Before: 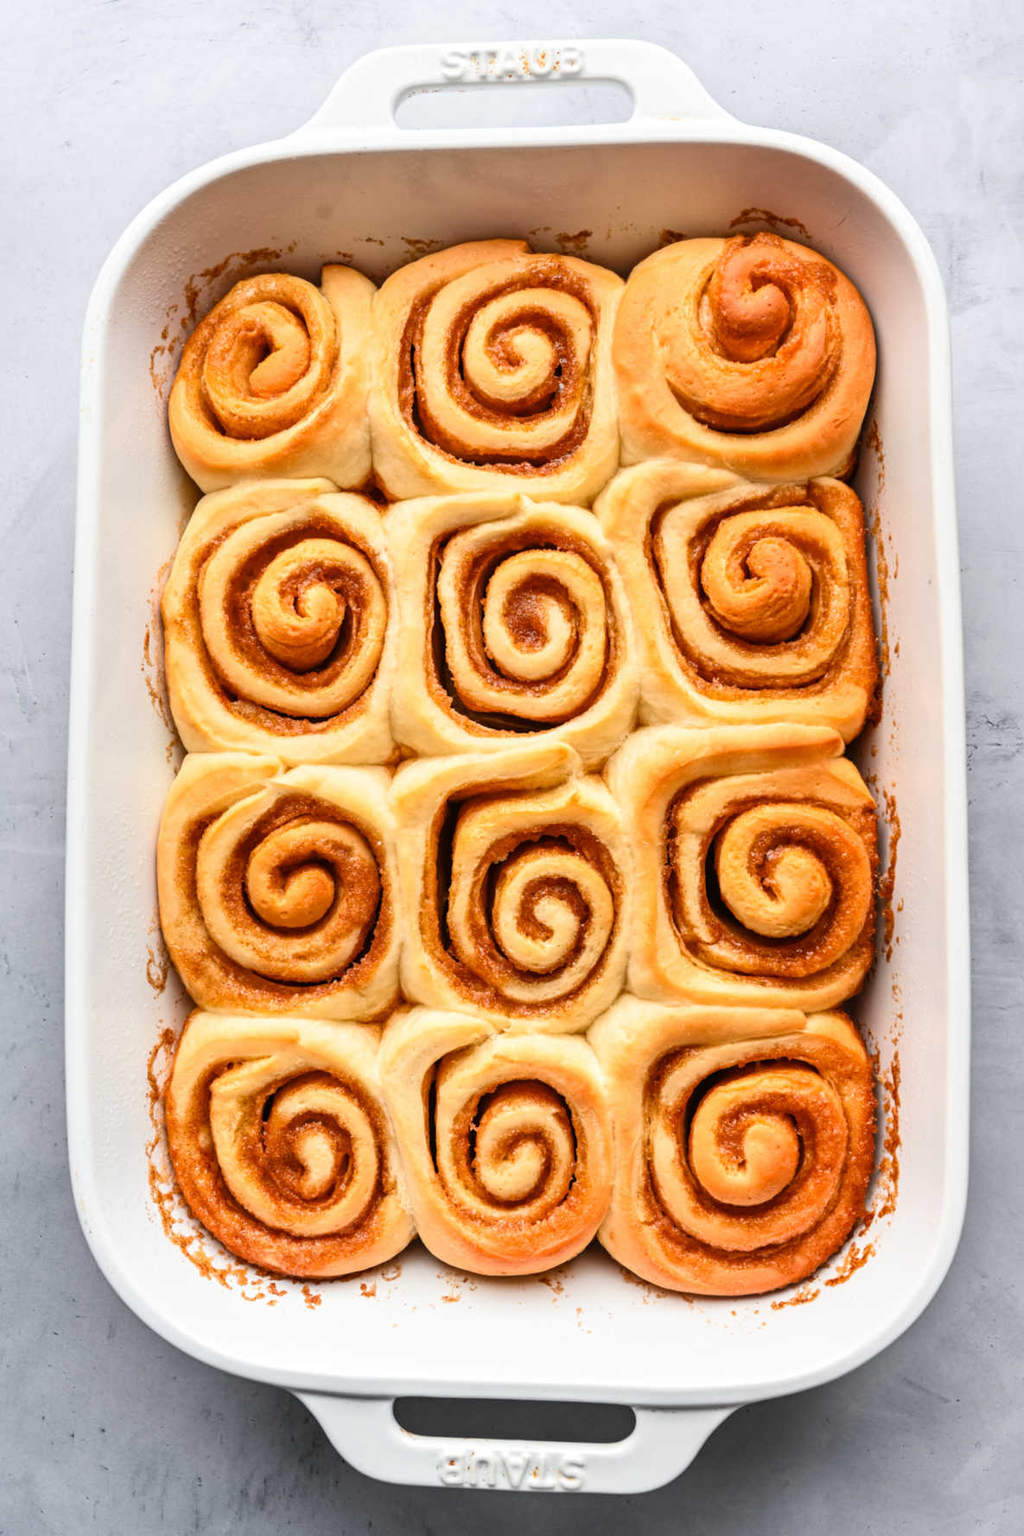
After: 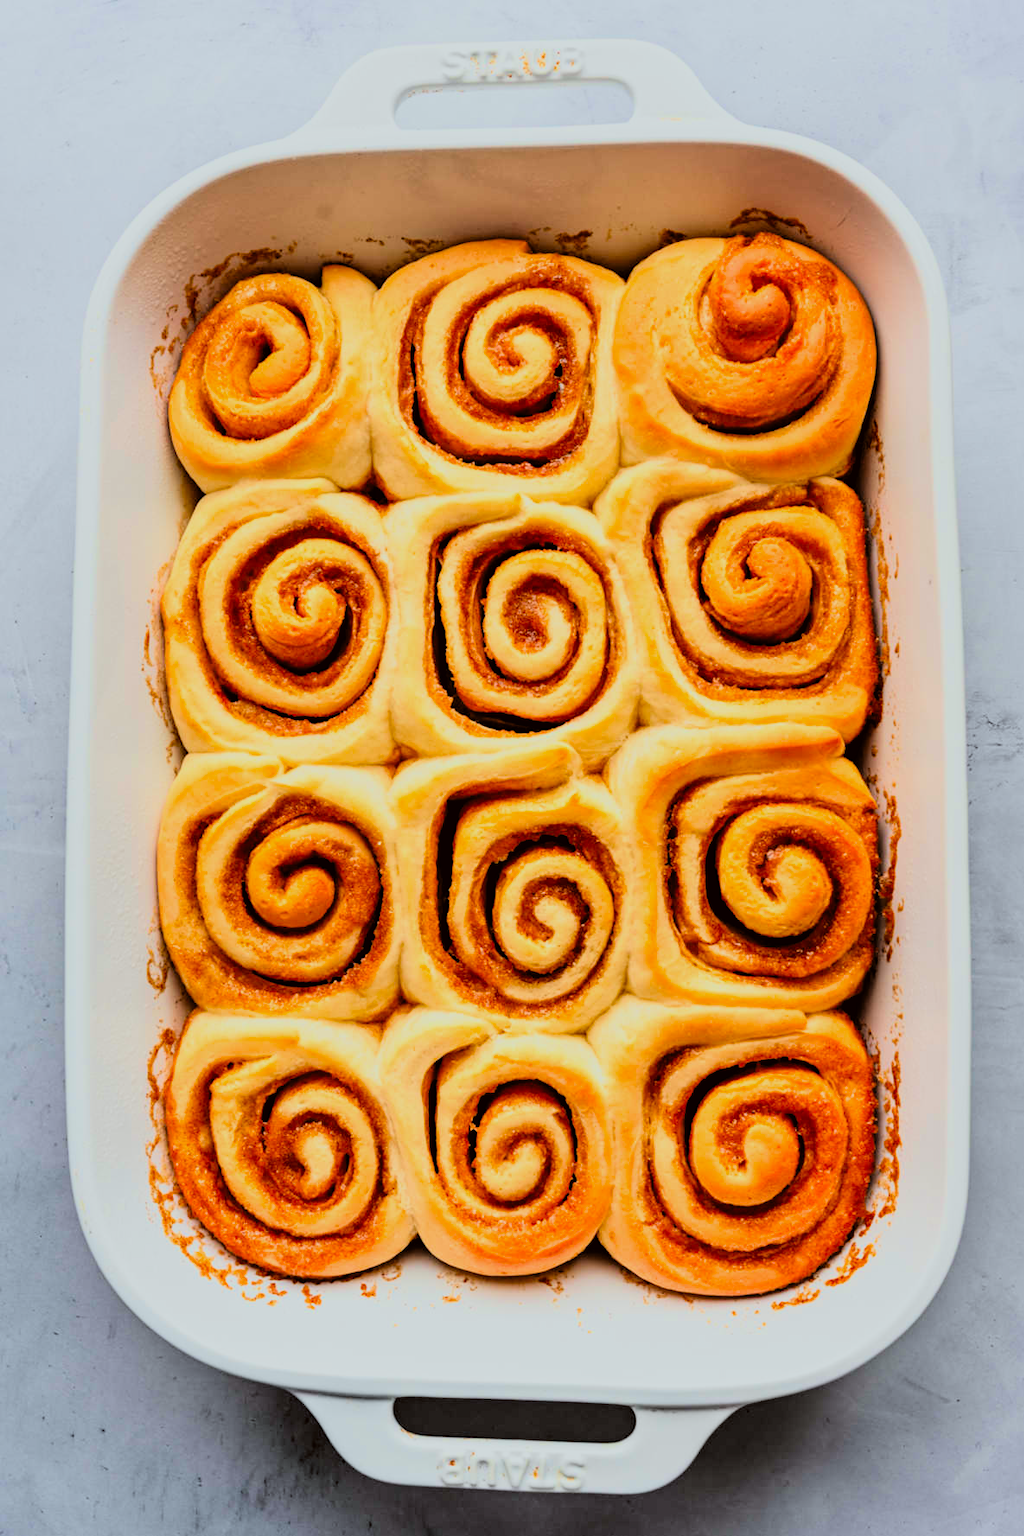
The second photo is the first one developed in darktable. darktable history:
color correction: highlights a* -2.72, highlights b* -2.21, shadows a* 2.22, shadows b* 2.8
velvia: on, module defaults
filmic rgb: black relative exposure -4.39 EV, white relative exposure 5.01 EV, hardness 2.19, latitude 39.64%, contrast 1.152, highlights saturation mix 10.34%, shadows ↔ highlights balance 0.953%, preserve chrominance RGB euclidean norm, color science v5 (2021), contrast in shadows safe, contrast in highlights safe
